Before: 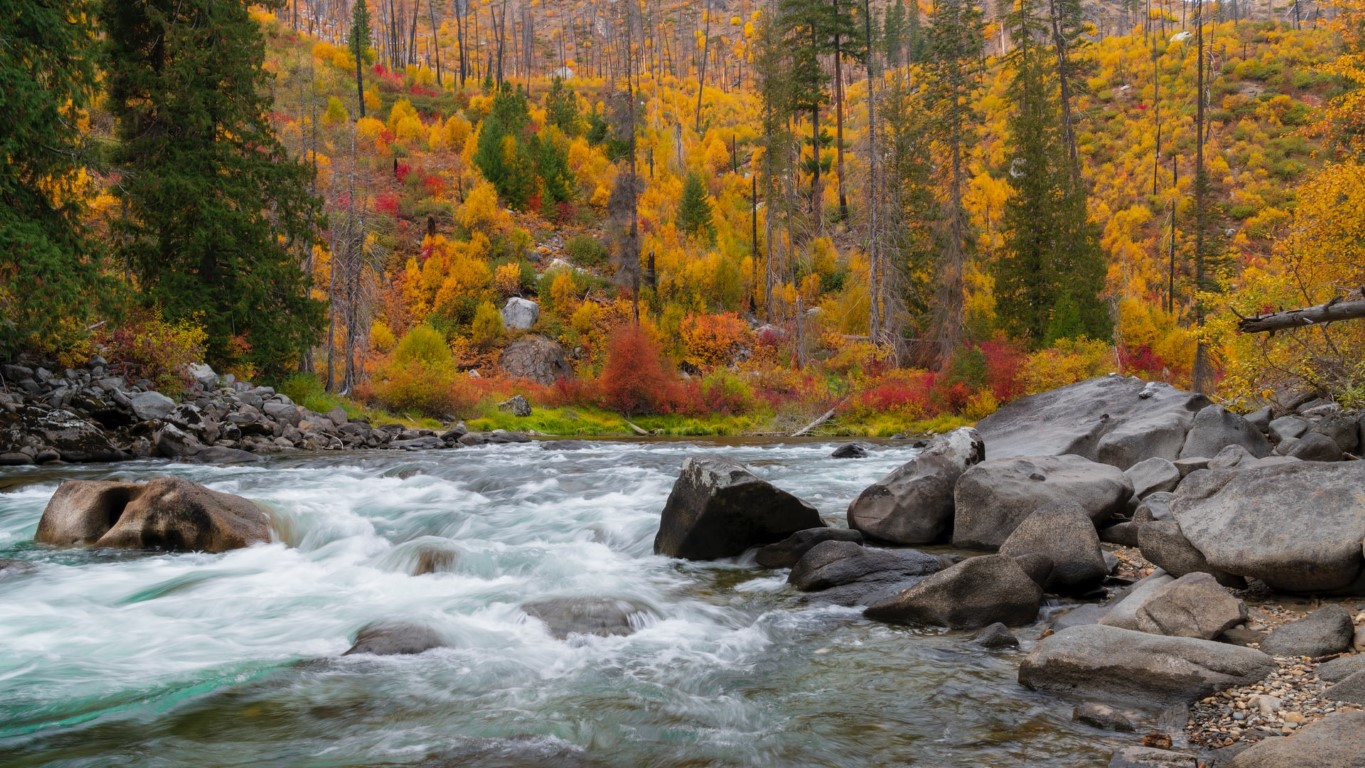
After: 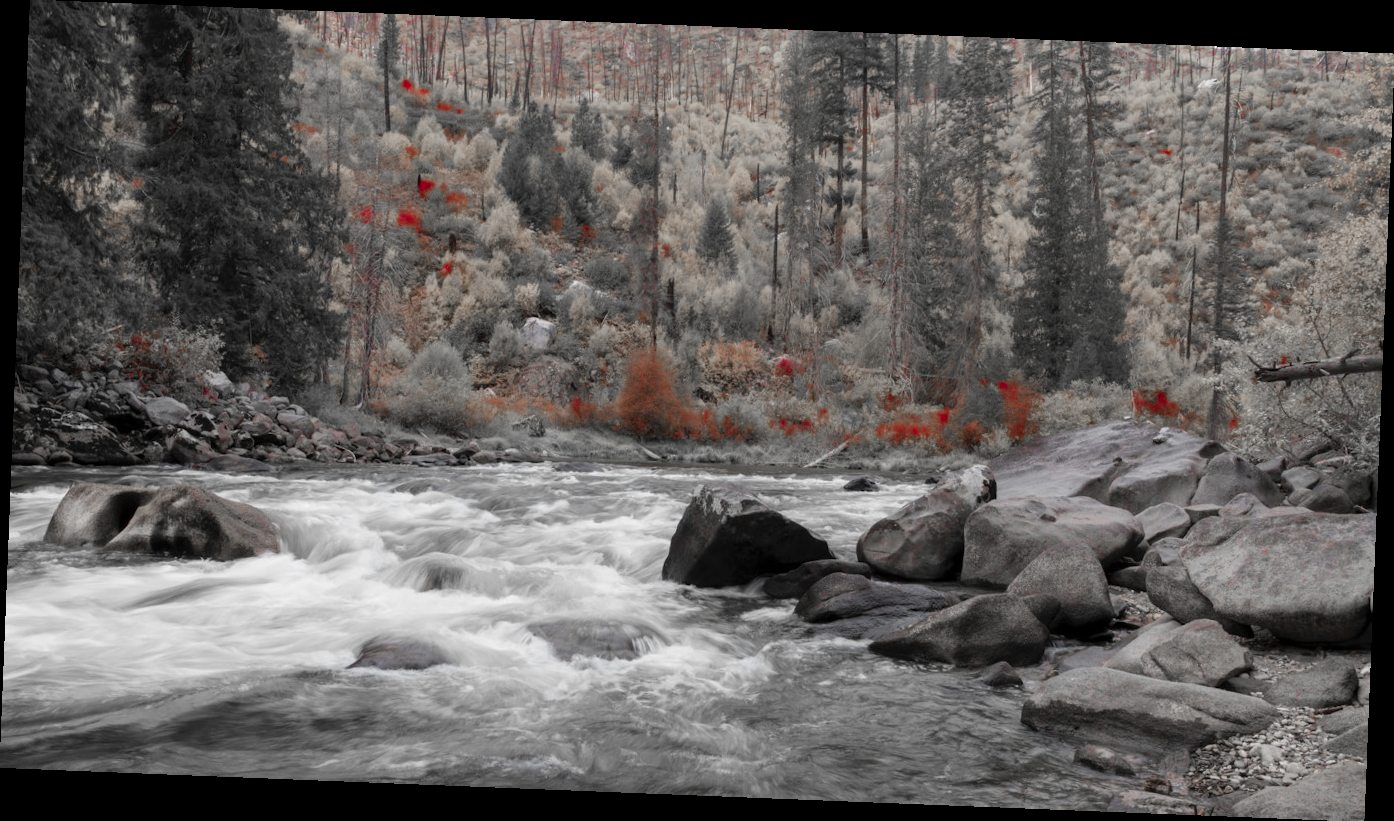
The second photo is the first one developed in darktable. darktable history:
rotate and perspective: rotation 2.27°, automatic cropping off
color zones: curves: ch0 [(0, 0.278) (0.143, 0.5) (0.286, 0.5) (0.429, 0.5) (0.571, 0.5) (0.714, 0.5) (0.857, 0.5) (1, 0.5)]; ch1 [(0, 1) (0.143, 0.165) (0.286, 0) (0.429, 0) (0.571, 0) (0.714, 0) (0.857, 0.5) (1, 0.5)]; ch2 [(0, 0.508) (0.143, 0.5) (0.286, 0.5) (0.429, 0.5) (0.571, 0.5) (0.714, 0.5) (0.857, 0.5) (1, 0.5)]
